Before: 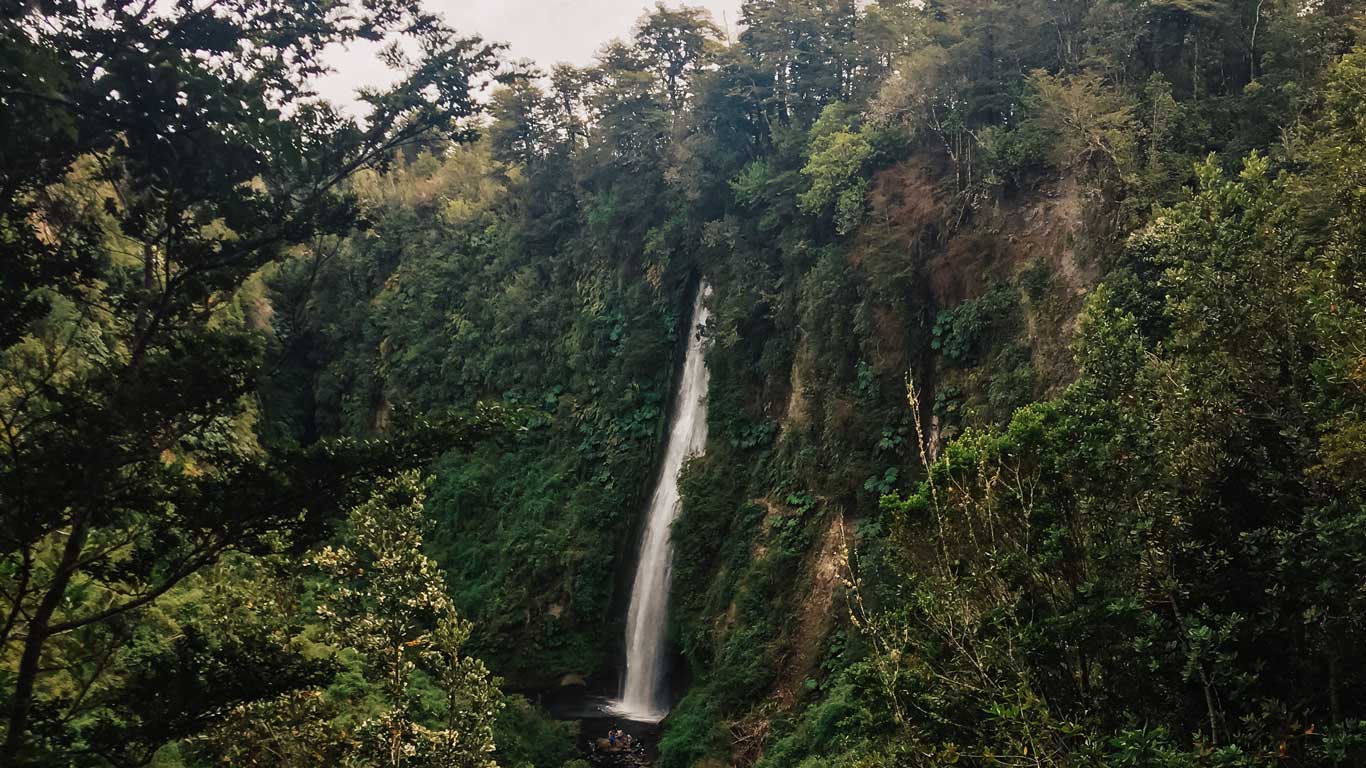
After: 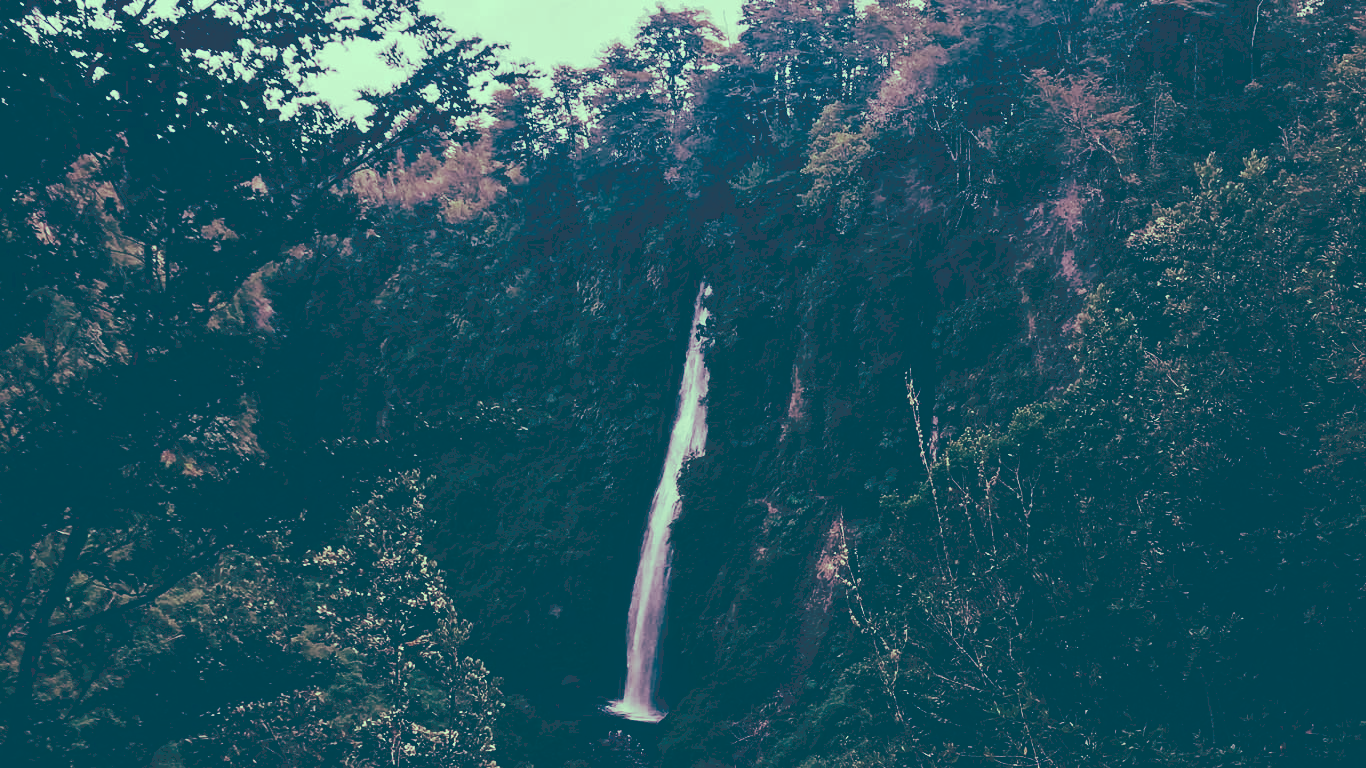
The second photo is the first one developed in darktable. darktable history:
tone curve: curves: ch0 [(0, 0) (0.003, 0.235) (0.011, 0.235) (0.025, 0.235) (0.044, 0.235) (0.069, 0.235) (0.1, 0.237) (0.136, 0.239) (0.177, 0.243) (0.224, 0.256) (0.277, 0.287) (0.335, 0.329) (0.399, 0.391) (0.468, 0.476) (0.543, 0.574) (0.623, 0.683) (0.709, 0.778) (0.801, 0.869) (0.898, 0.924) (1, 1)], preserve colors none
color look up table: target L [98.12, 96.98, 95.43, 86.76, 76.42, 69.15, 55.44, 50.05, 41.63, 39.73, 23.13, 201.49, 75.6, 67.93, 58.93, 59.84, 54.34, 51.11, 54.14, 44.94, 43.96, 39.98, 32.23, 30.46, 12.53, 16.77, 97.01, 96.76, 84.78, 75.81, 69.64, 75.2, 58.84, 63.98, 49.07, 35.79, 34.51, 38.21, 34.88, 20.42, 12.74, 15.46, 87.88, 80.12, 69.76, 59.67, 55.76, 54.47, 29.29], target a [-44.58, -49.64, -59.56, -55.26, -25.81, -31.66, -10.88, -28.08, -23.15, -1.934, -58.91, 0, 0.121, 12.87, 3.447, 4.503, 29.51, 46.04, 13.11, 7.381, 43.52, 23.8, 6.538, 25.44, -32.68, -43.89, -46.43, -46.12, -16.56, 1.342, -9.115, 1.473, 33.12, -11.48, 22.85, -4.546, 25.62, 17.78, -0.868, -51.42, -31.82, -37.86, -50.67, -28.08, -33.5, -12.19, -11.58, -16.21, -22.65], target b [34.58, 45.43, 29.33, 24.35, 17.62, 27.66, 8.154, 8.557, -10.18, -7.207, -19.05, -0.001, 7.479, 17.7, 23.25, 7.226, 4.461, 13.78, -5.663, -12.58, -10.07, -10.62, -5.482, -7.401, -32.9, -28.9, 28.76, 27.82, 8.72, 3.568, 0.559, -7.328, -19.89, -23.71, -22.76, -32.72, -27.44, -48.49, -36.95, -27.04, -36.81, -37.3, 13.9, 2.044, -1.892, -7.708, -16.72, -27.19, -24.32], num patches 49
